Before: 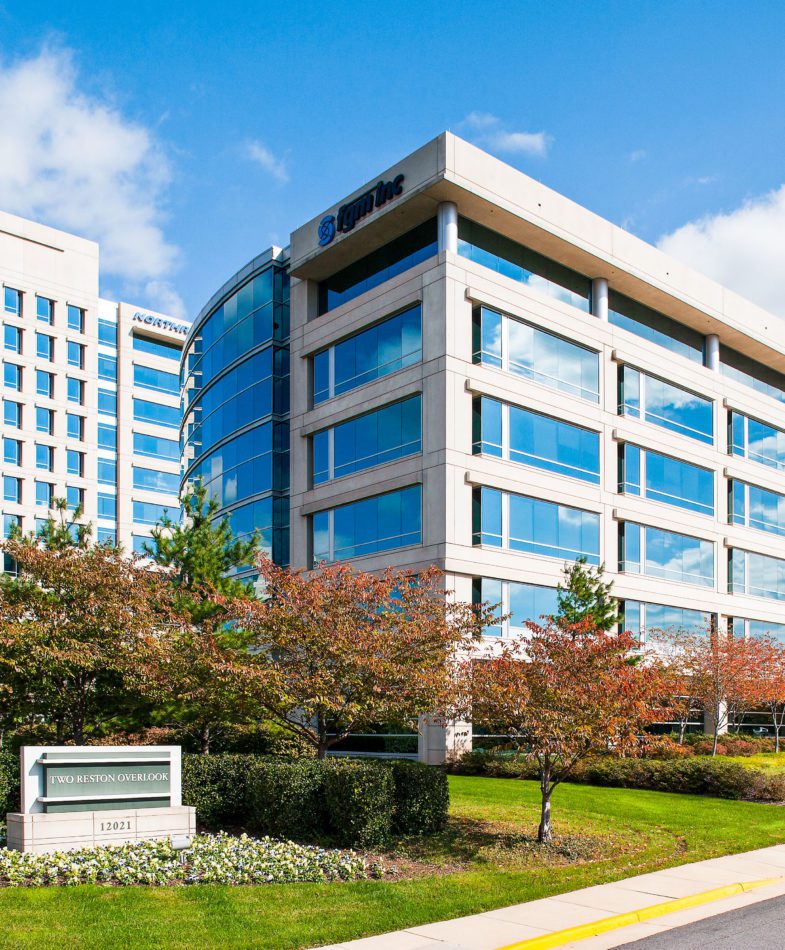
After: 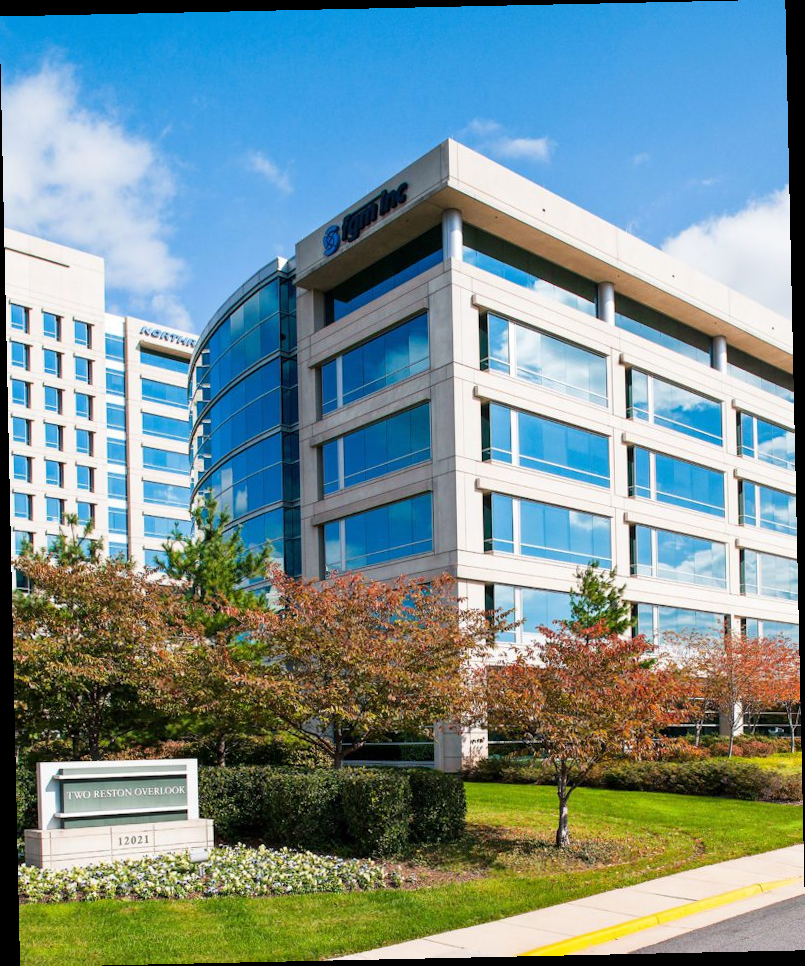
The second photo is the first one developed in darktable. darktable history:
rotate and perspective: rotation -1.24°, automatic cropping off
